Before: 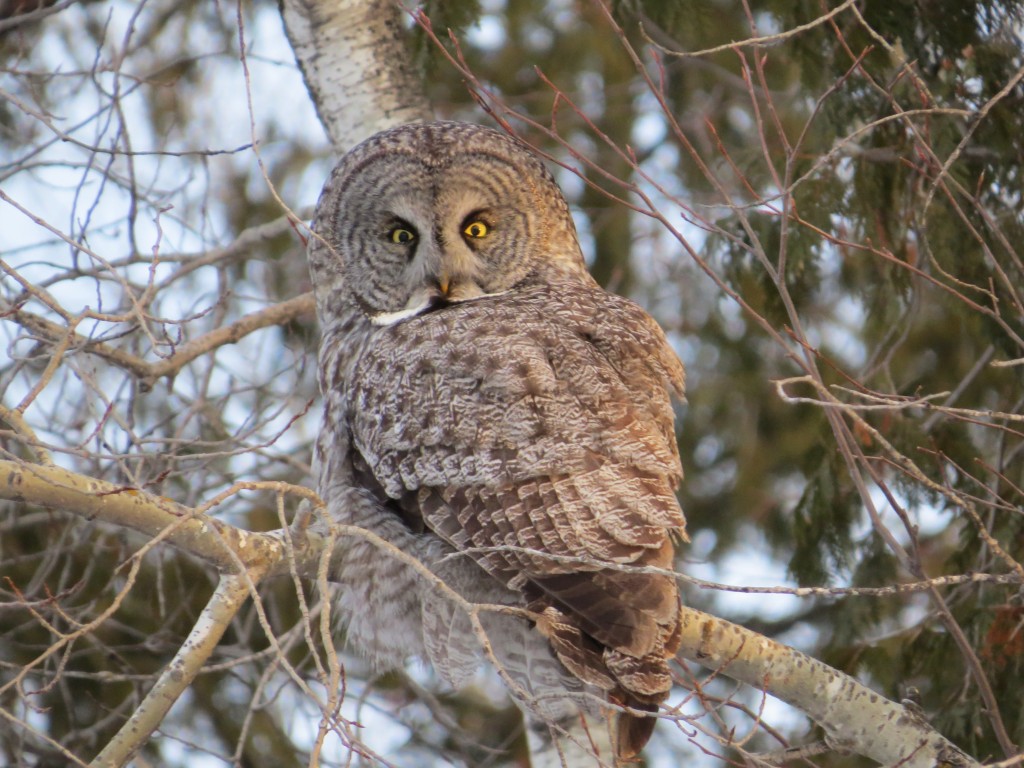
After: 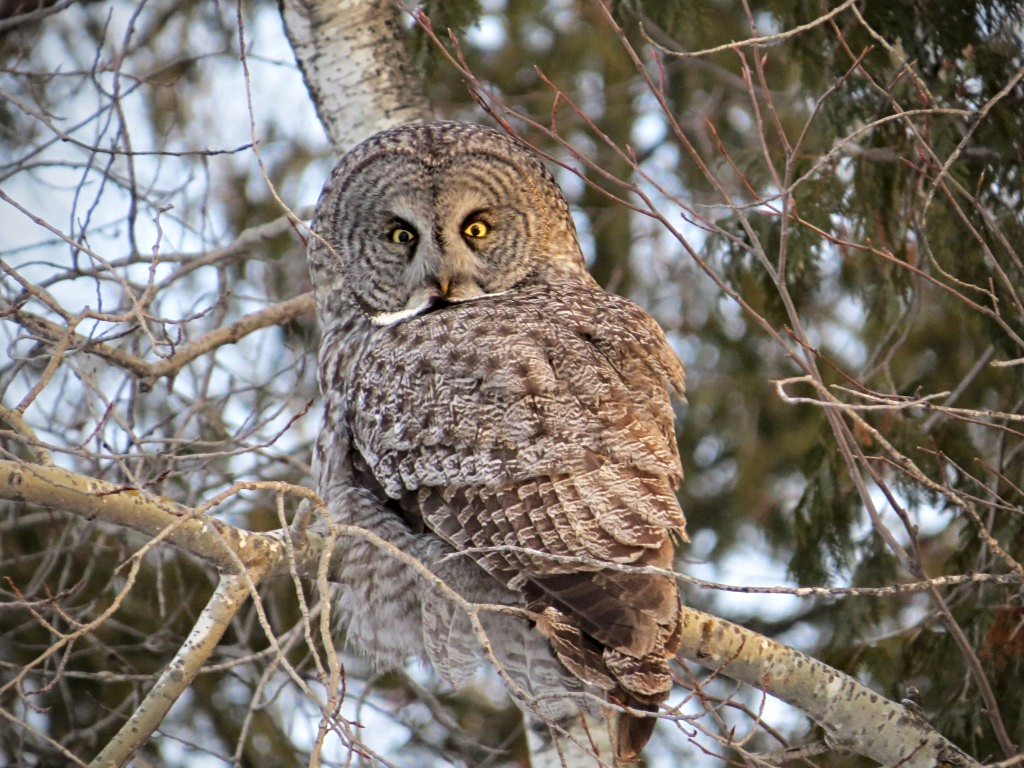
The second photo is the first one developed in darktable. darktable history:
contrast equalizer: octaves 7, y [[0.502, 0.517, 0.543, 0.576, 0.611, 0.631], [0.5 ×6], [0.5 ×6], [0 ×6], [0 ×6]]
vignetting: saturation 0, unbound false
